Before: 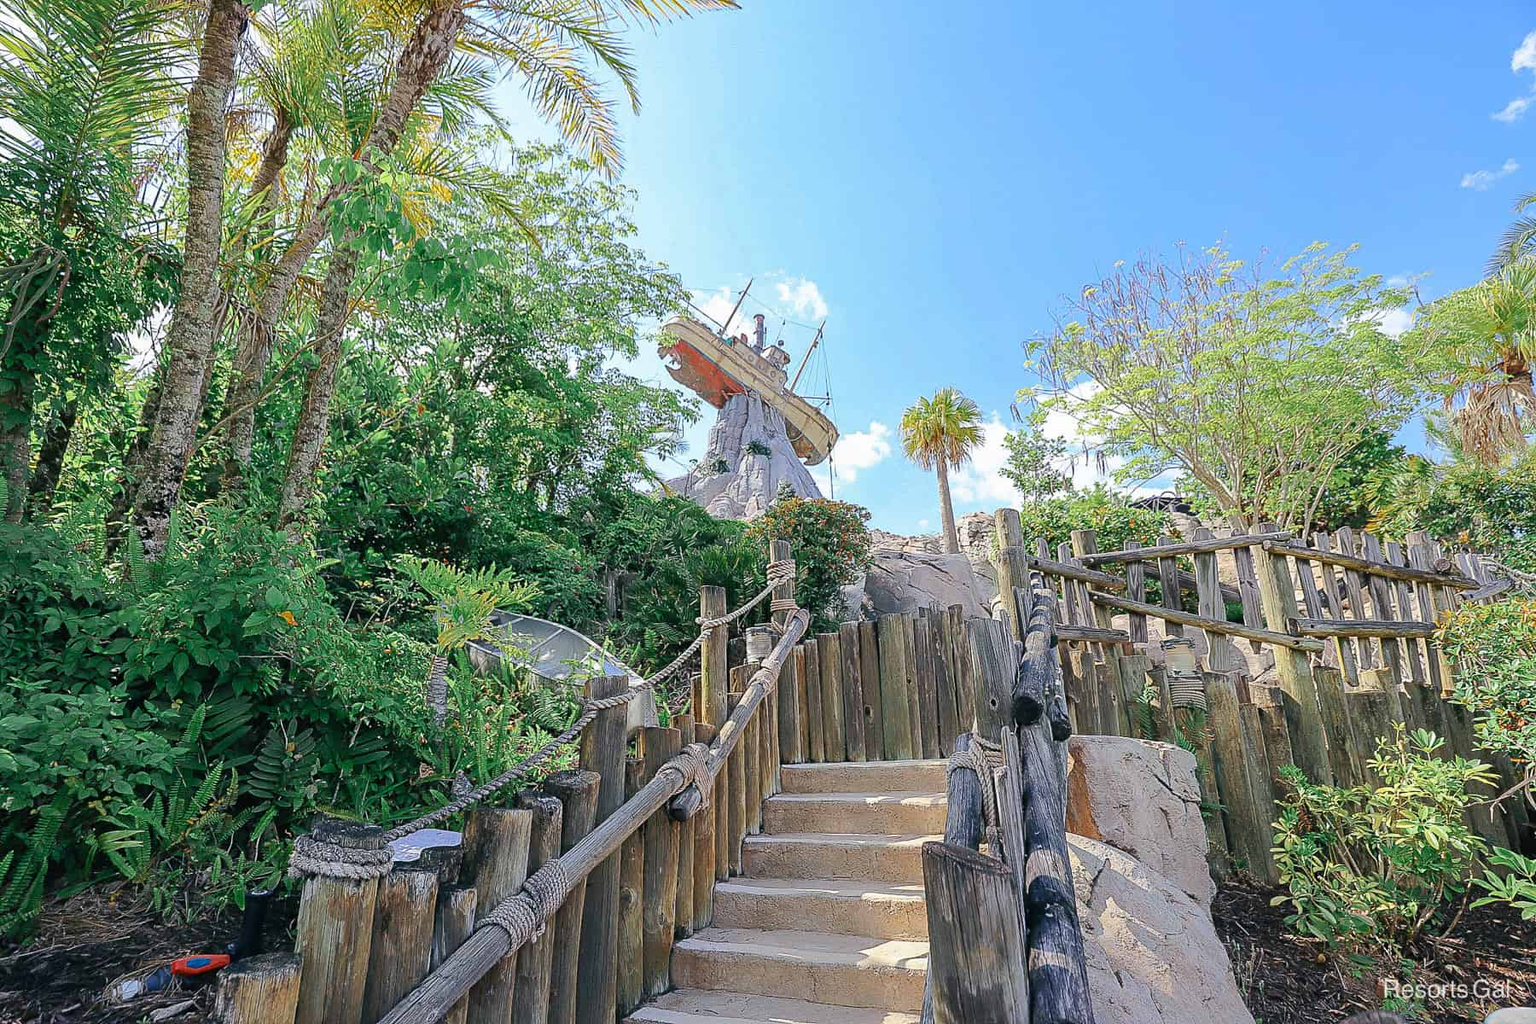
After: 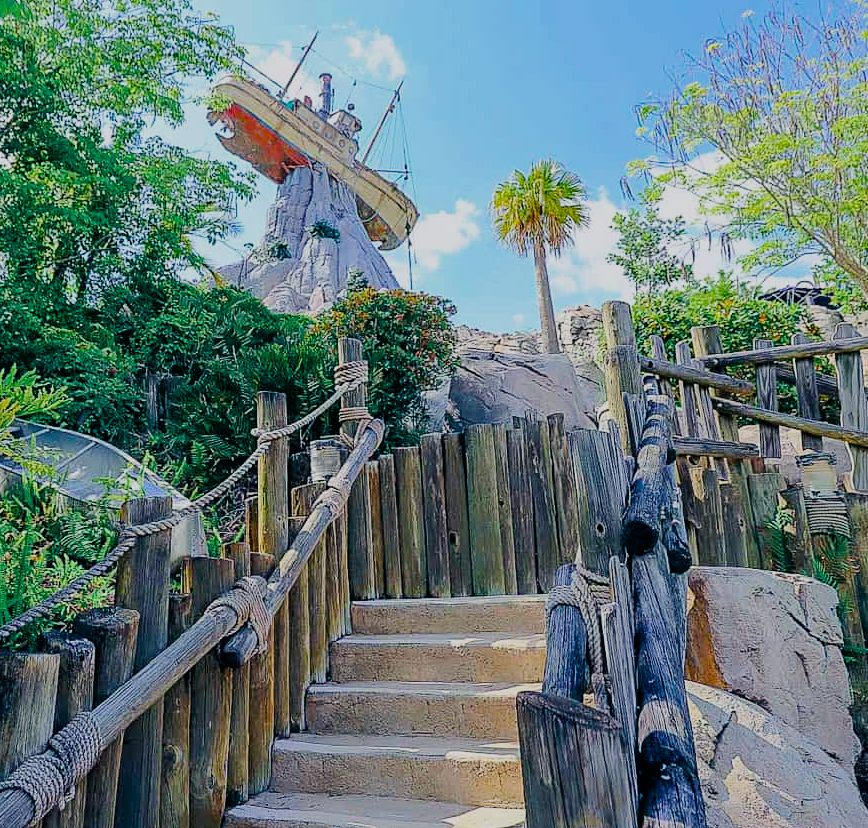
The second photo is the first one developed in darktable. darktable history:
crop: left 31.368%, top 24.647%, right 20.404%, bottom 6.303%
filmic rgb: black relative exposure -7.65 EV, white relative exposure 4.56 EV, hardness 3.61, contrast 1.057
exposure: compensate highlight preservation false
color balance rgb: shadows lift › luminance -21.994%, shadows lift › chroma 6.627%, shadows lift › hue 272.22°, power › luminance -7.628%, power › chroma 1.089%, power › hue 217.55°, white fulcrum 0.097 EV, perceptual saturation grading › global saturation 45.851%, perceptual saturation grading › highlights -25.89%, perceptual saturation grading › shadows 49.382%, global vibrance 20%
